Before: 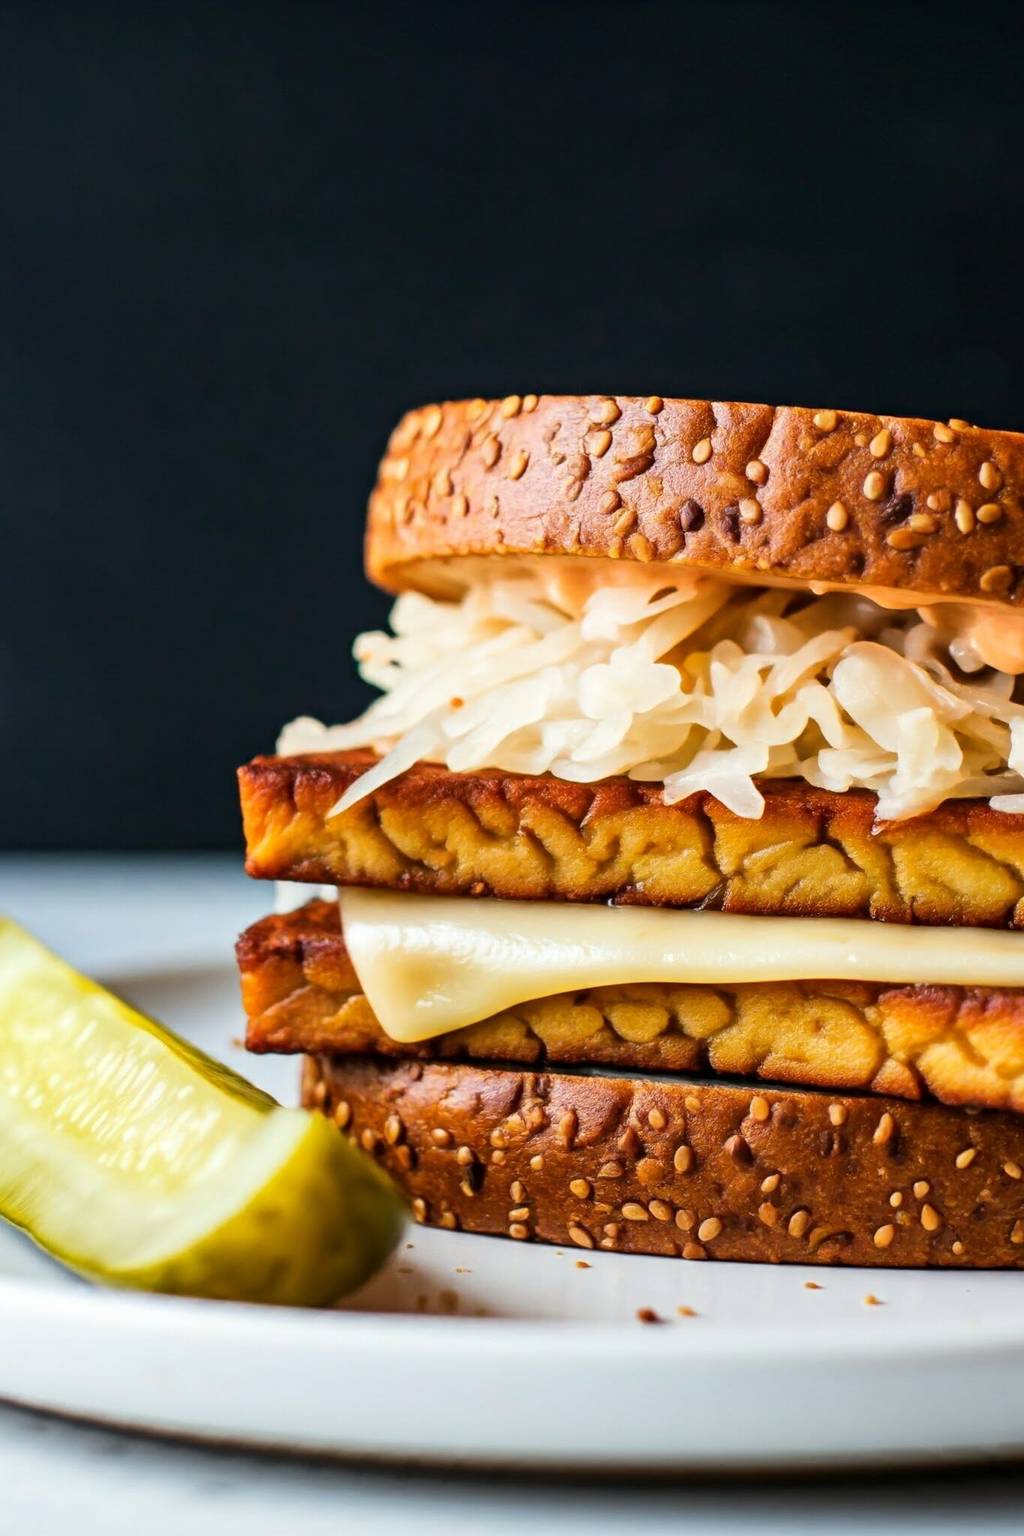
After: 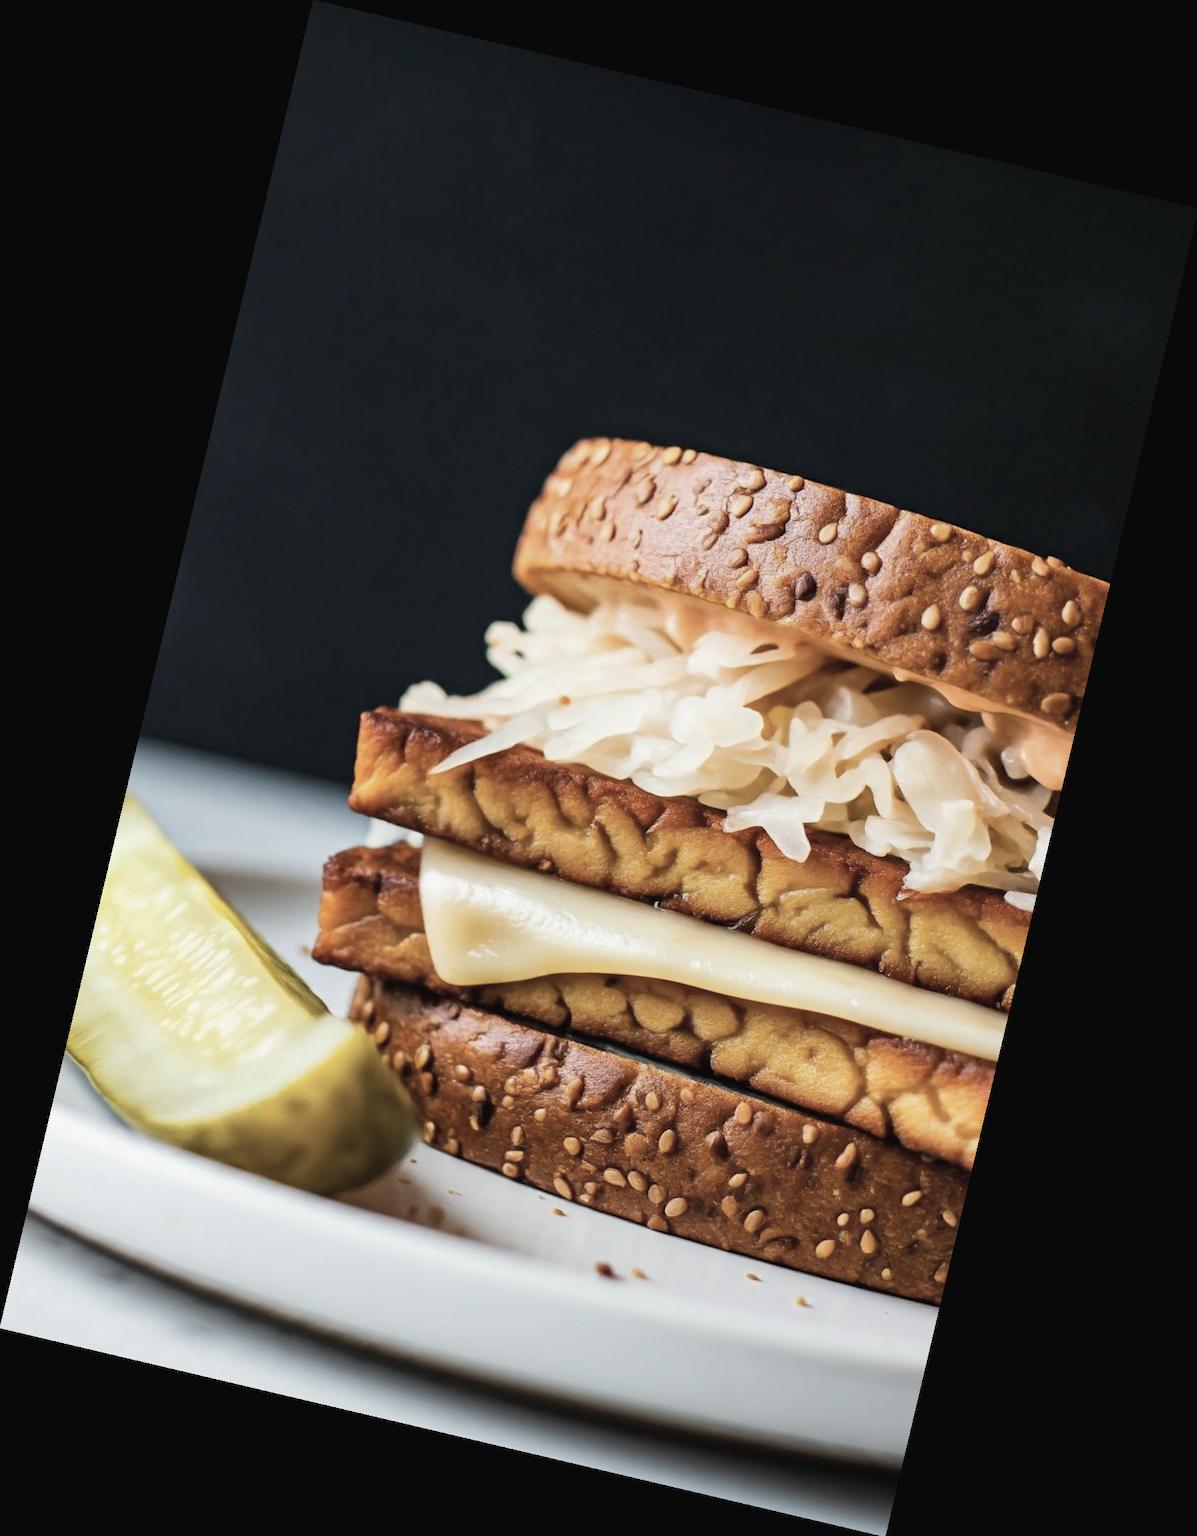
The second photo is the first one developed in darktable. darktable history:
contrast brightness saturation: contrast -0.05, saturation -0.41
rotate and perspective: rotation 13.27°, automatic cropping off
